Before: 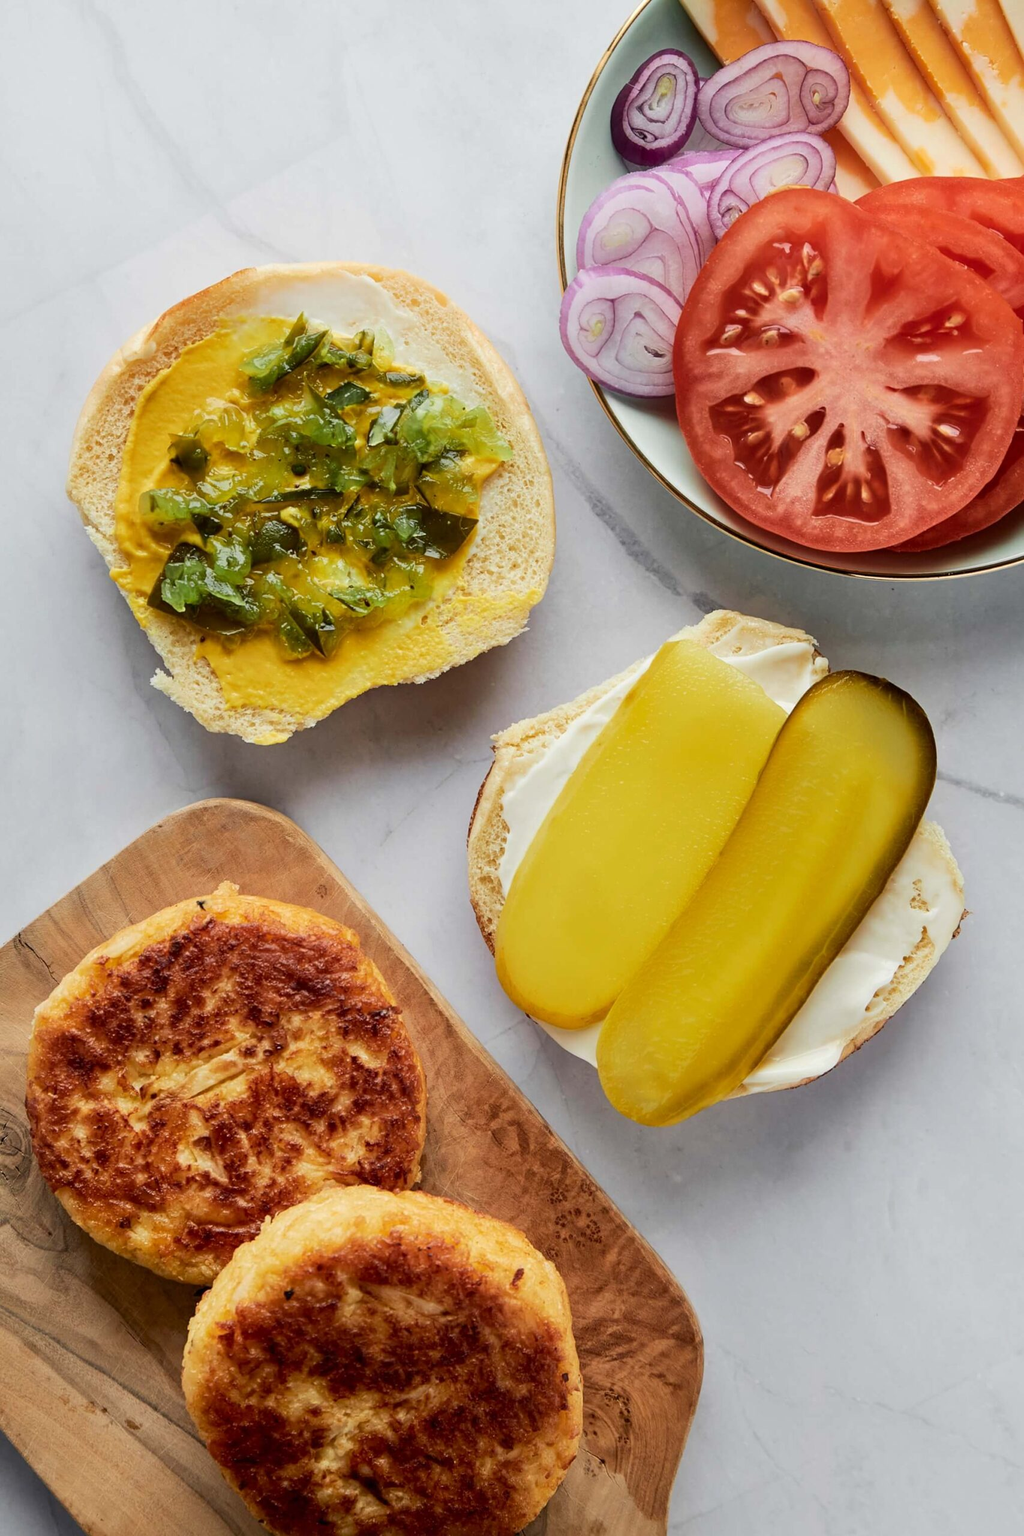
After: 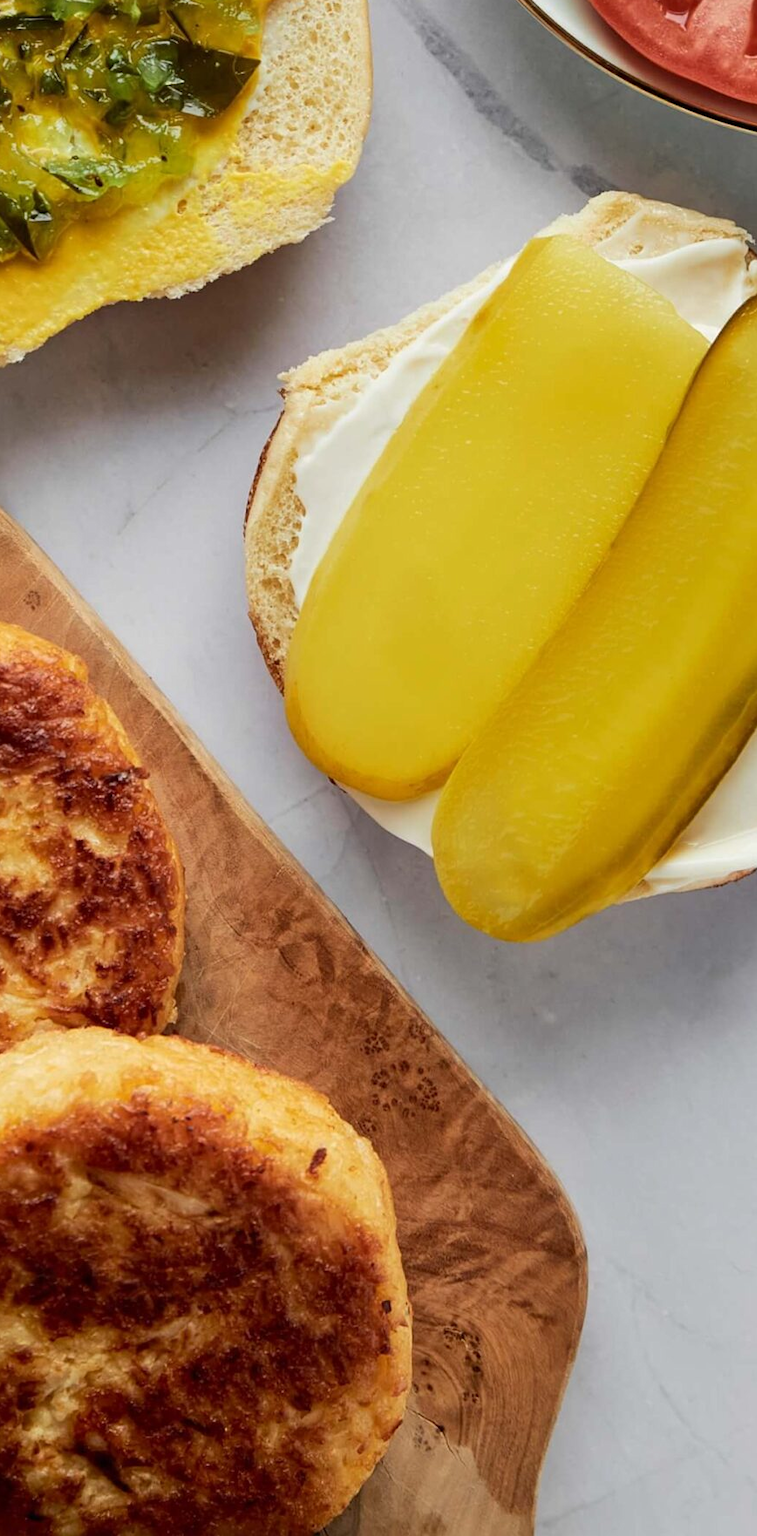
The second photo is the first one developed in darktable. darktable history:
crop and rotate: left 29.237%, top 31.152%, right 19.807%
tone equalizer: on, module defaults
